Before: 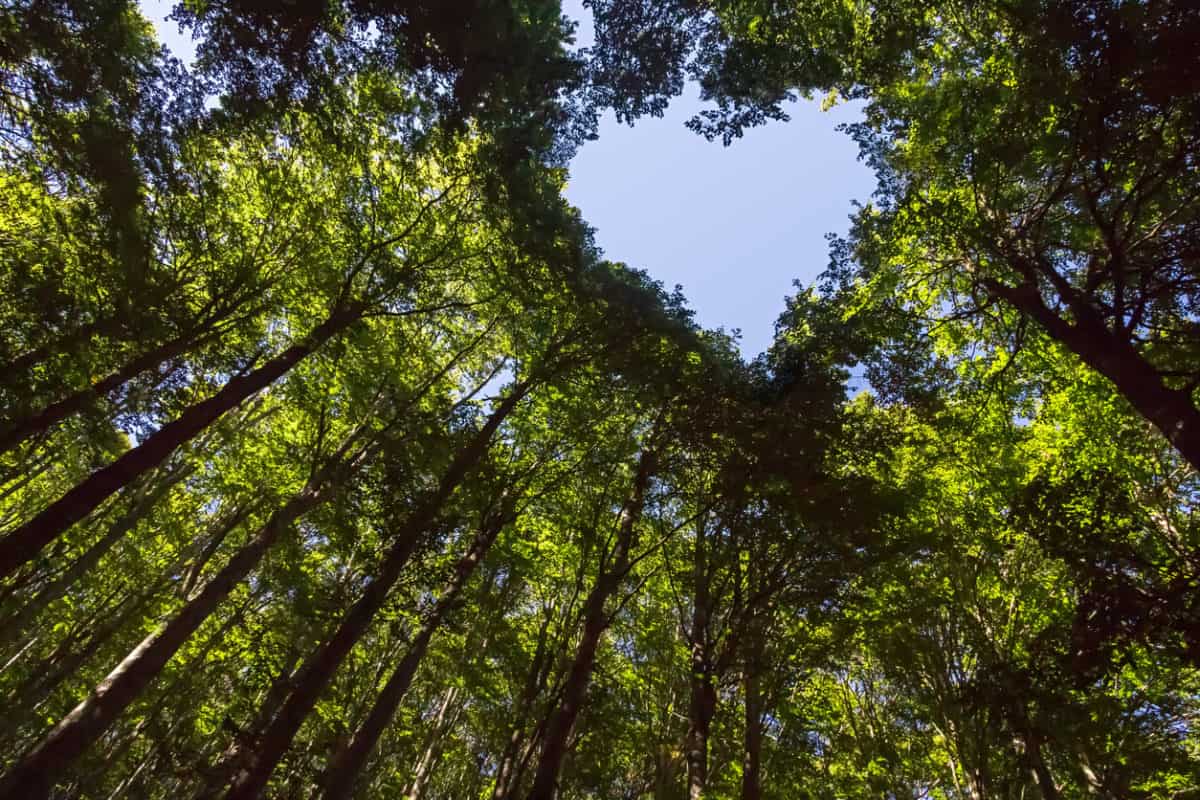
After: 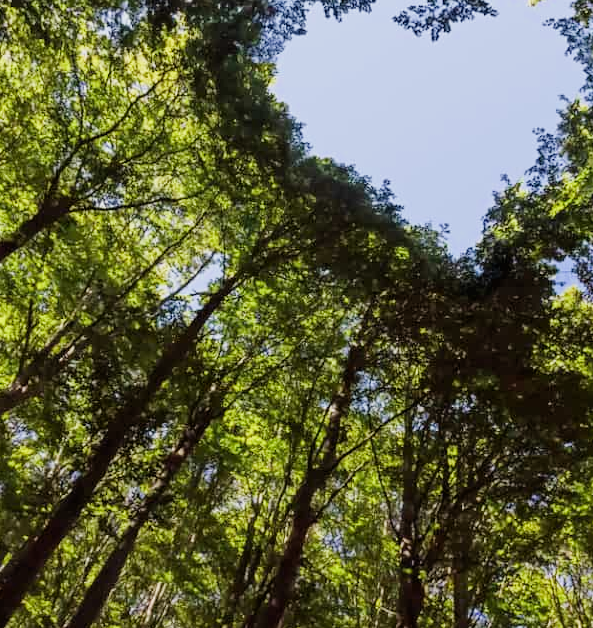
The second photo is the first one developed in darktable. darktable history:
filmic rgb: black relative exposure -7.65 EV, white relative exposure 4.56 EV, hardness 3.61
crop and rotate: angle 0.02°, left 24.353%, top 13.219%, right 26.156%, bottom 8.224%
exposure: exposure 0.781 EV, compensate highlight preservation false
